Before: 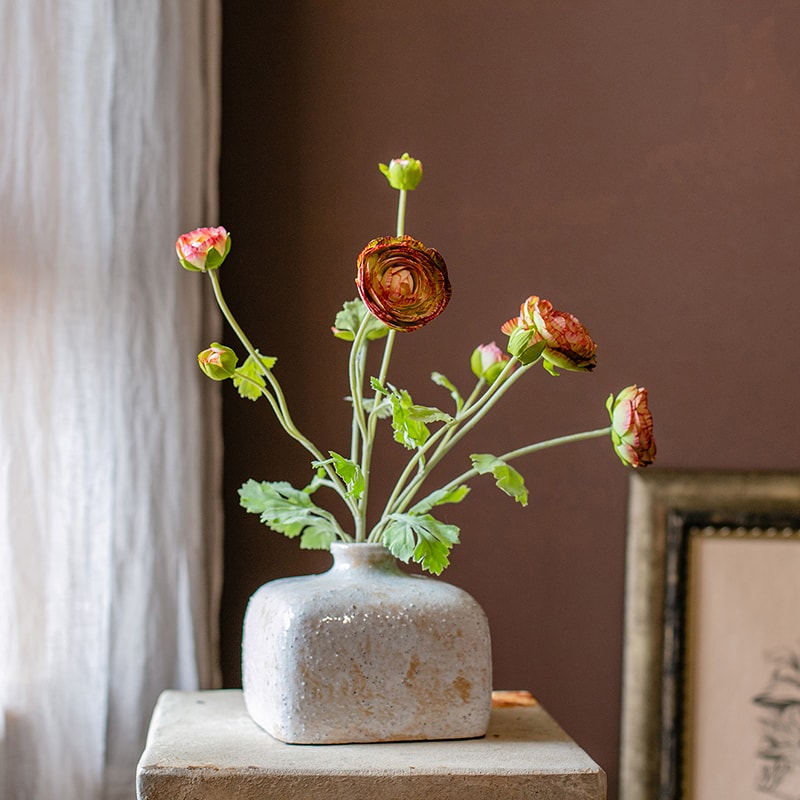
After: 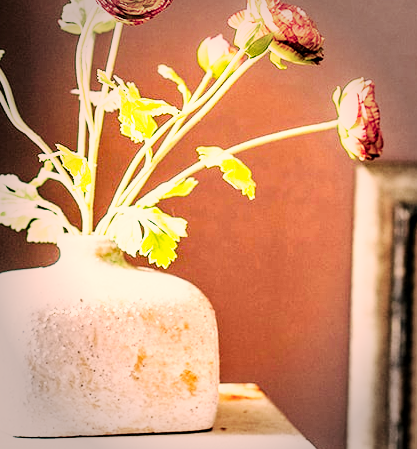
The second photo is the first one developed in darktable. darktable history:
vignetting: fall-off start 63.91%, width/height ratio 0.884
color correction: highlights a* 17.79, highlights b* 18.31
crop: left 34.19%, top 38.395%, right 13.585%, bottom 5.42%
contrast brightness saturation: saturation 0.105
base curve: curves: ch0 [(0, 0) (0.007, 0.004) (0.027, 0.03) (0.046, 0.07) (0.207, 0.54) (0.442, 0.872) (0.673, 0.972) (1, 1)], preserve colors none
exposure: black level correction 0.001, exposure 1.036 EV, compensate exposure bias true, compensate highlight preservation false
local contrast: highlights 102%, shadows 103%, detail 120%, midtone range 0.2
